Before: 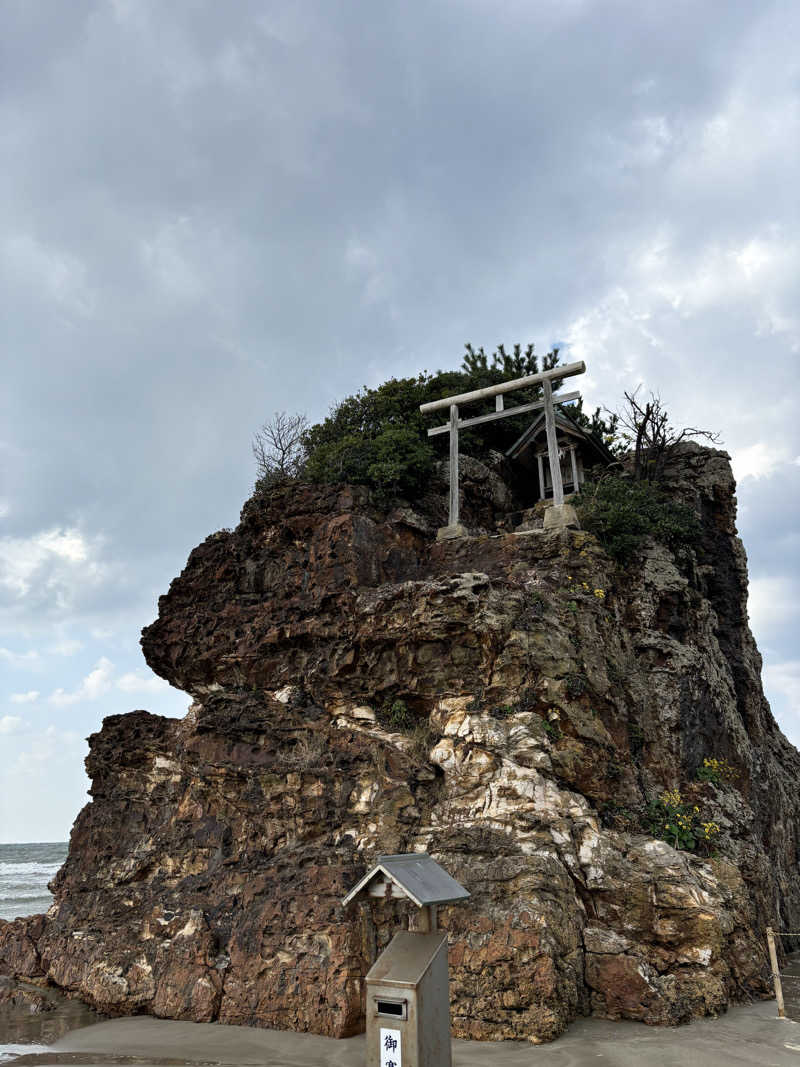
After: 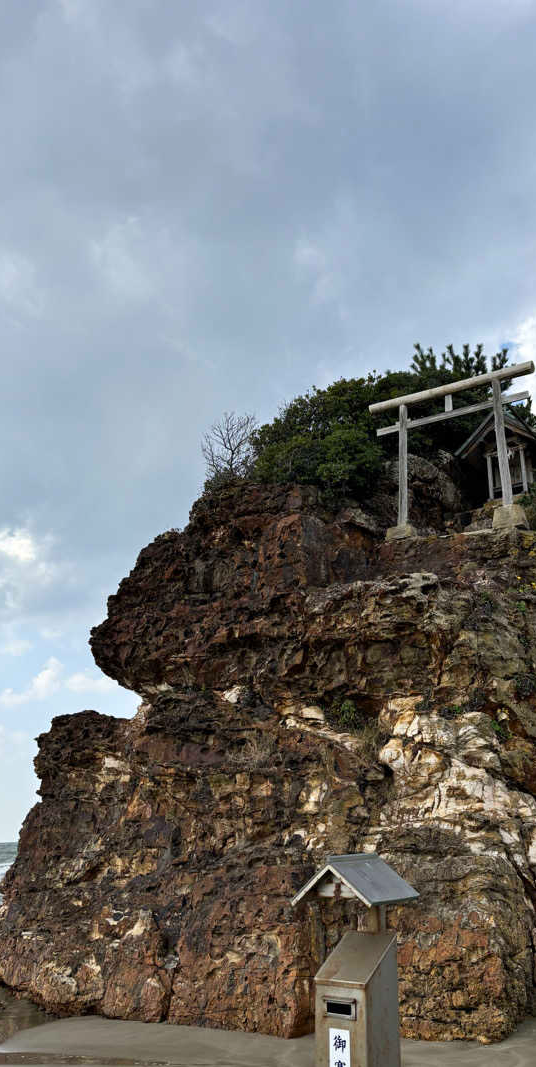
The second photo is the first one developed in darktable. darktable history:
contrast brightness saturation: contrast 0.075, saturation 0.202
color zones: mix -63.44%
shadows and highlights: radius 125.89, shadows 21.07, highlights -21.14, low approximation 0.01
crop and rotate: left 6.438%, right 26.446%
